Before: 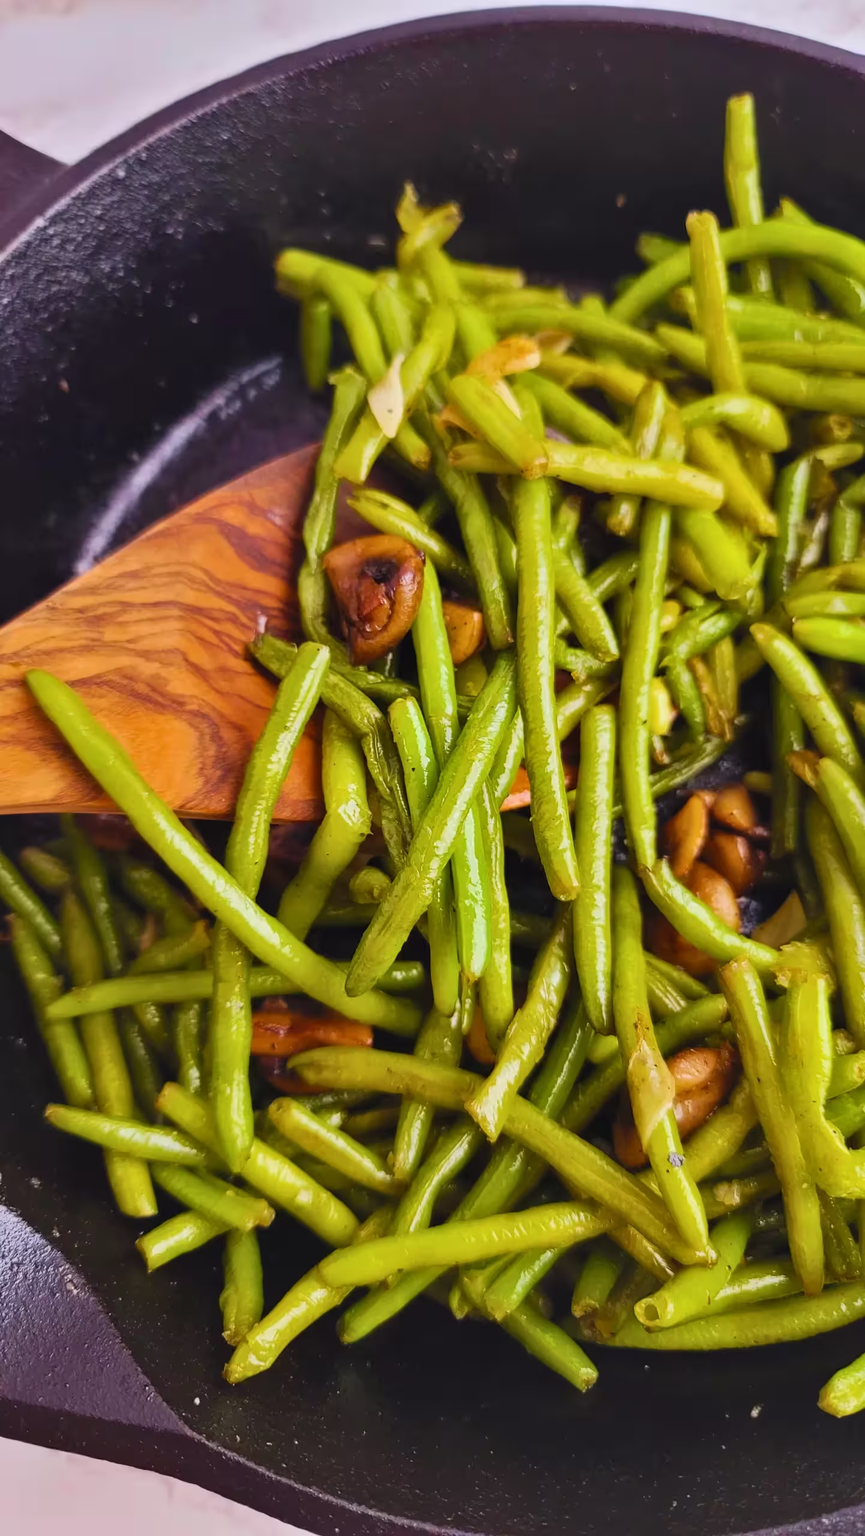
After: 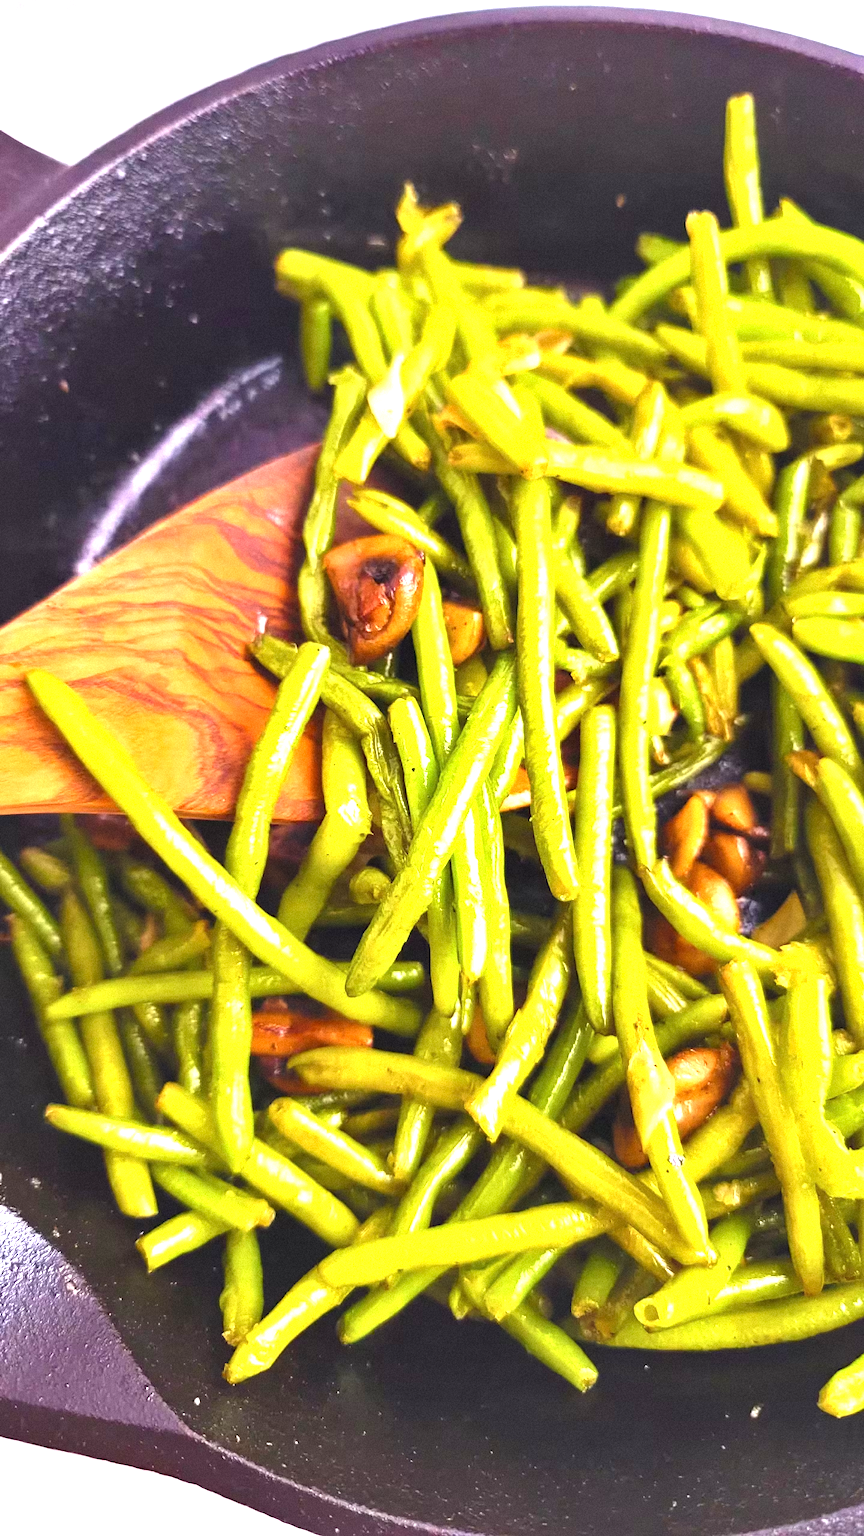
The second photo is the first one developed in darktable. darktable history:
exposure: black level correction 0, exposure 1.45 EV, compensate exposure bias true, compensate highlight preservation false
grain: mid-tones bias 0%
